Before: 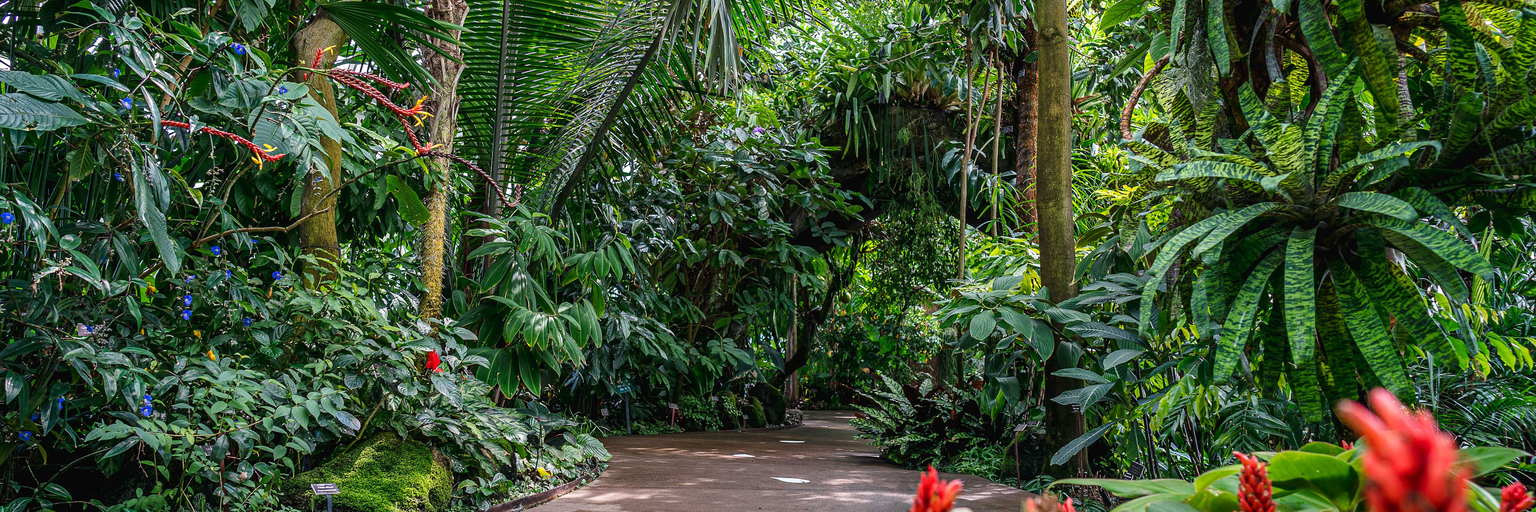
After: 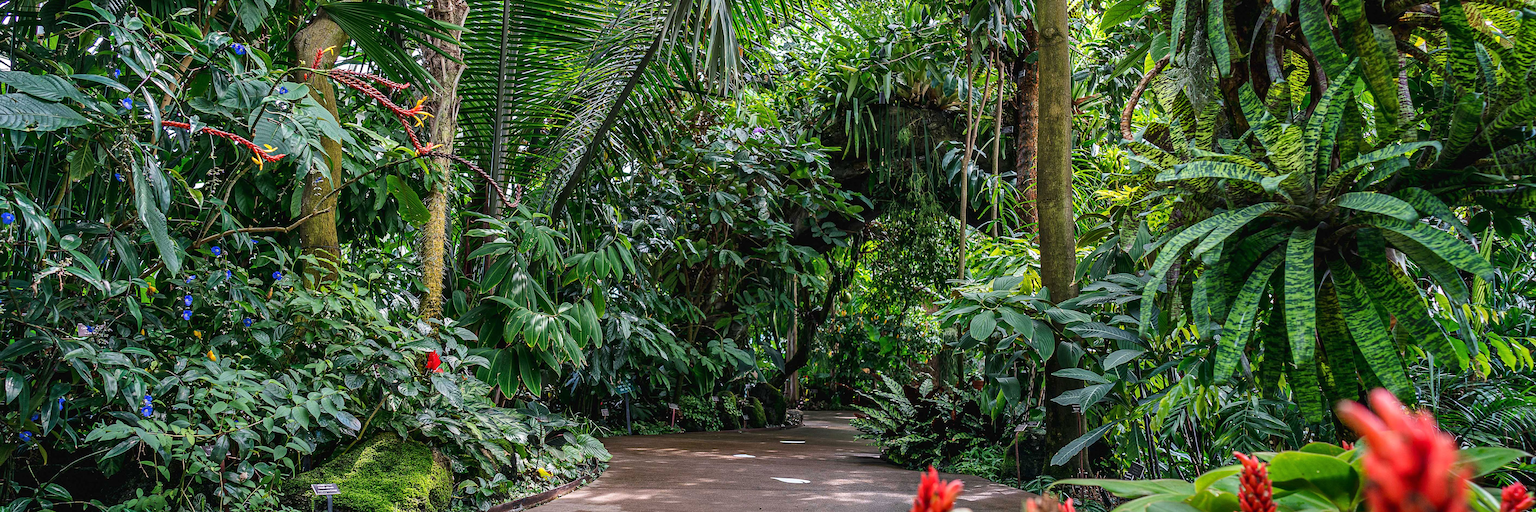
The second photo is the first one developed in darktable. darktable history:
shadows and highlights: shadows 29.65, highlights -30.32, low approximation 0.01, soften with gaussian
